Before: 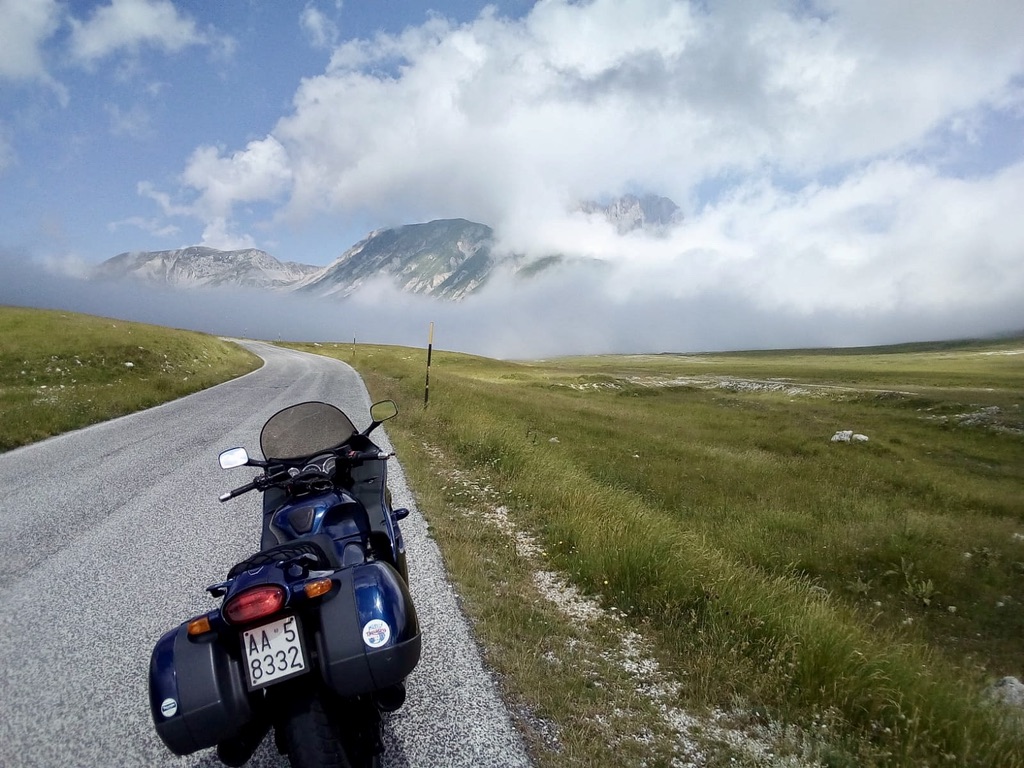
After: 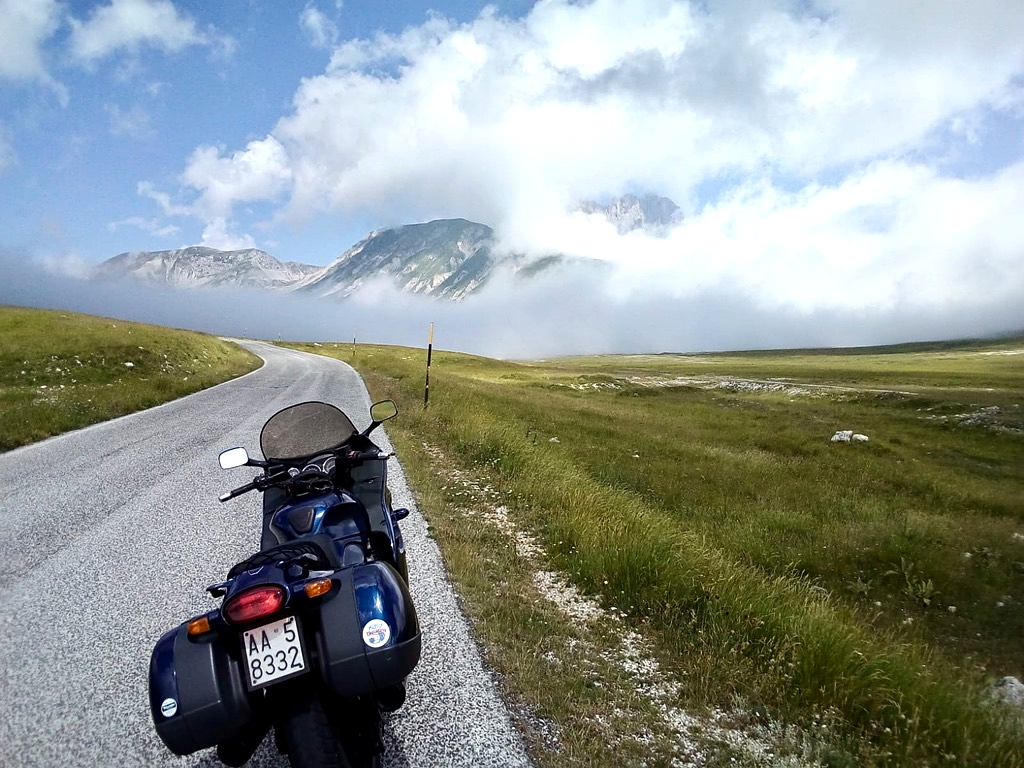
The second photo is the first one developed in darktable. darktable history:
sharpen: amount 0.2
tone equalizer: -8 EV -0.417 EV, -7 EV -0.389 EV, -6 EV -0.333 EV, -5 EV -0.222 EV, -3 EV 0.222 EV, -2 EV 0.333 EV, -1 EV 0.389 EV, +0 EV 0.417 EV, edges refinement/feathering 500, mask exposure compensation -1.57 EV, preserve details no
